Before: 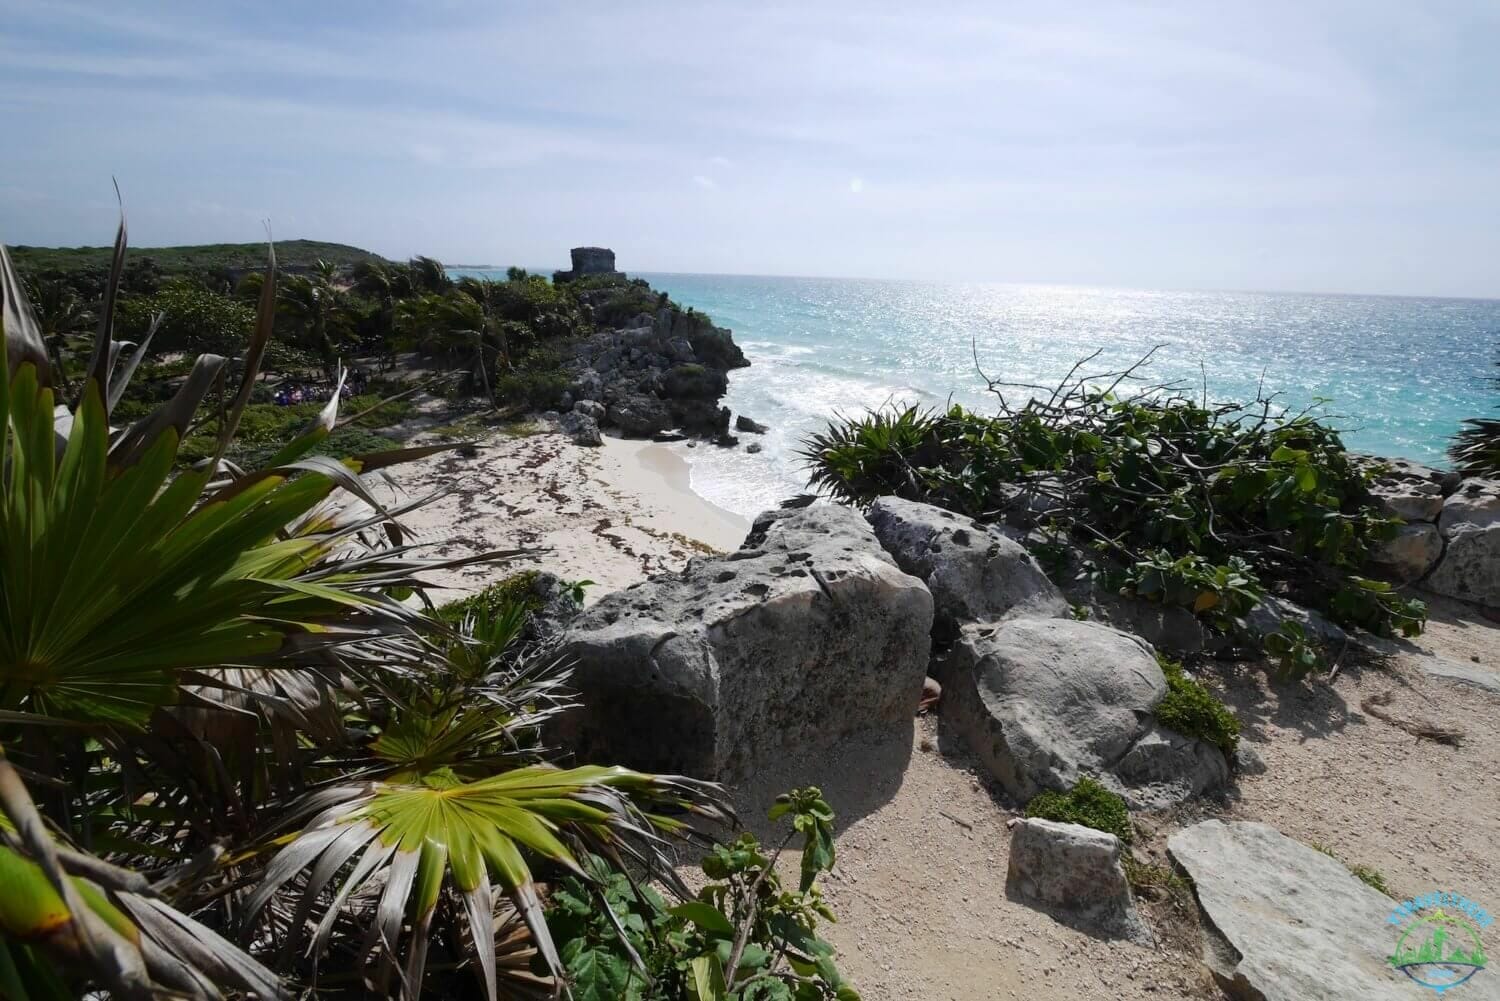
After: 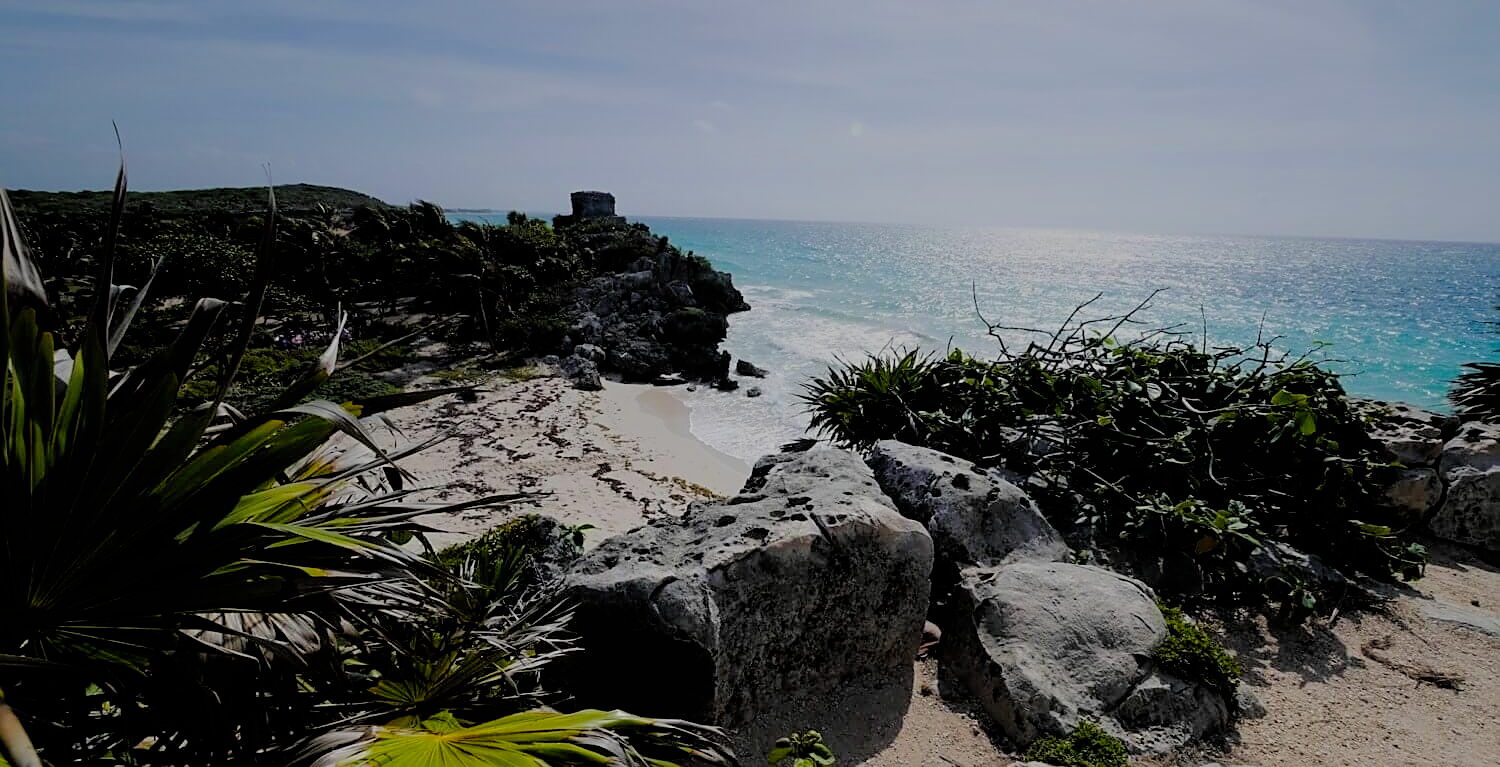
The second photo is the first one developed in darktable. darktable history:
graduated density: rotation -0.352°, offset 57.64
filmic rgb: black relative exposure -4.4 EV, white relative exposure 5 EV, threshold 3 EV, hardness 2.23, latitude 40.06%, contrast 1.15, highlights saturation mix 10%, shadows ↔ highlights balance 1.04%, preserve chrominance RGB euclidean norm (legacy), color science v4 (2020), enable highlight reconstruction true
sharpen: on, module defaults
crop: top 5.667%, bottom 17.637%
bloom: size 5%, threshold 95%, strength 15%
